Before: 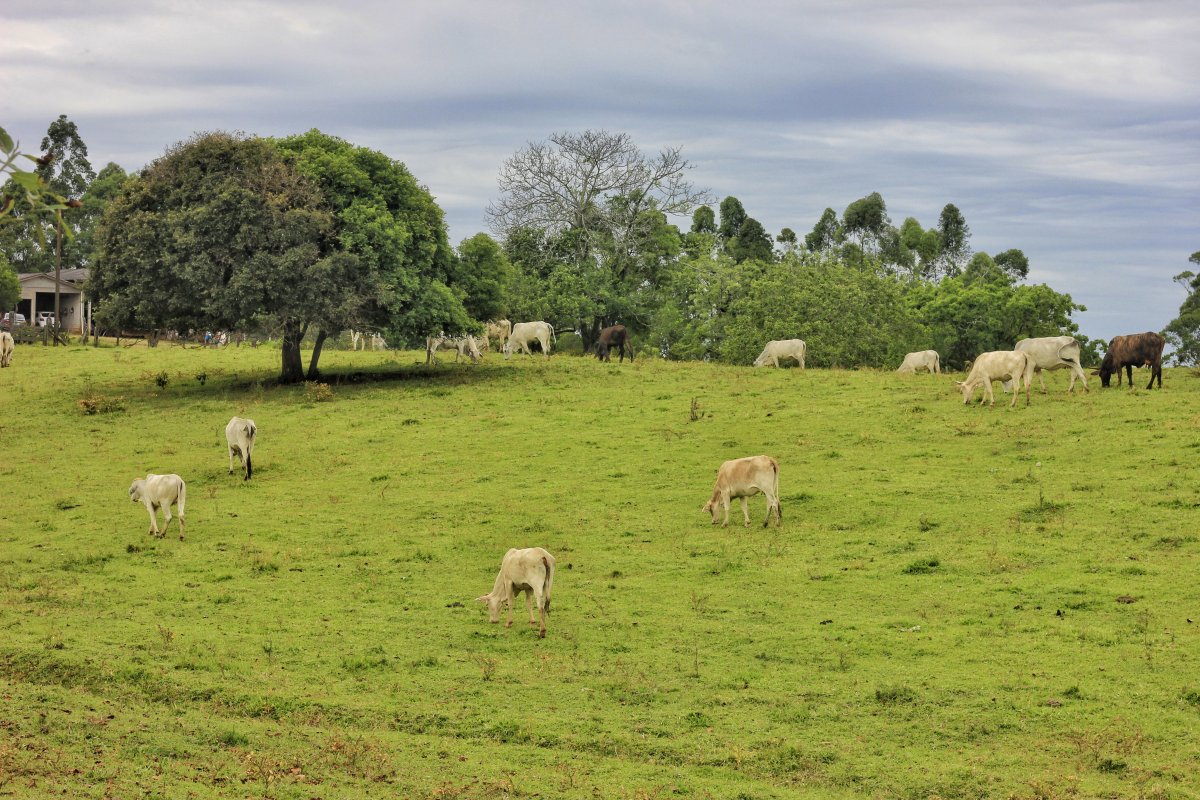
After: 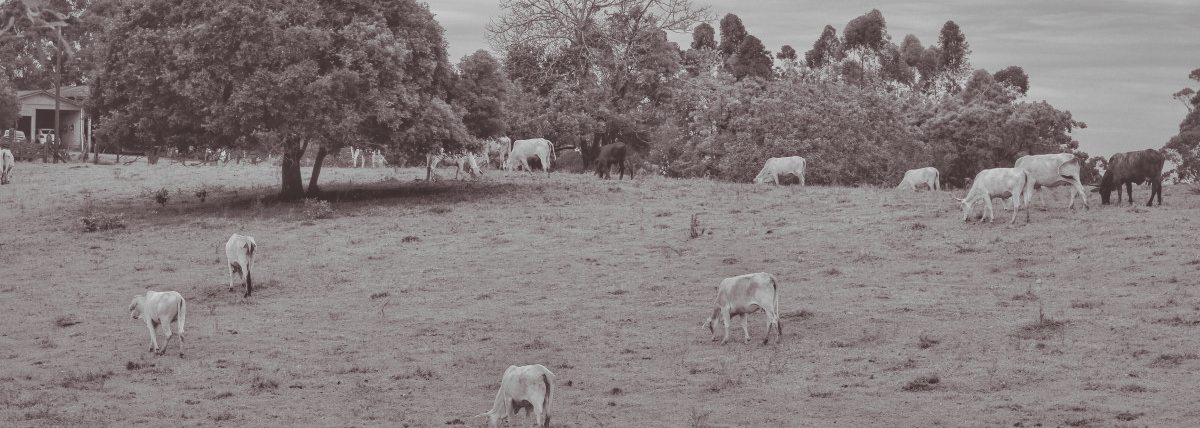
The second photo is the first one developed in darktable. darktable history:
shadows and highlights: on, module defaults
exposure: black level correction -0.03, compensate highlight preservation false
crop and rotate: top 23.043%, bottom 23.437%
split-toning: shadows › saturation 0.2
color balance rgb: perceptual saturation grading › global saturation 10%, global vibrance 10%
graduated density: rotation -180°, offset 27.42
local contrast: detail 110%
monochrome: on, module defaults
